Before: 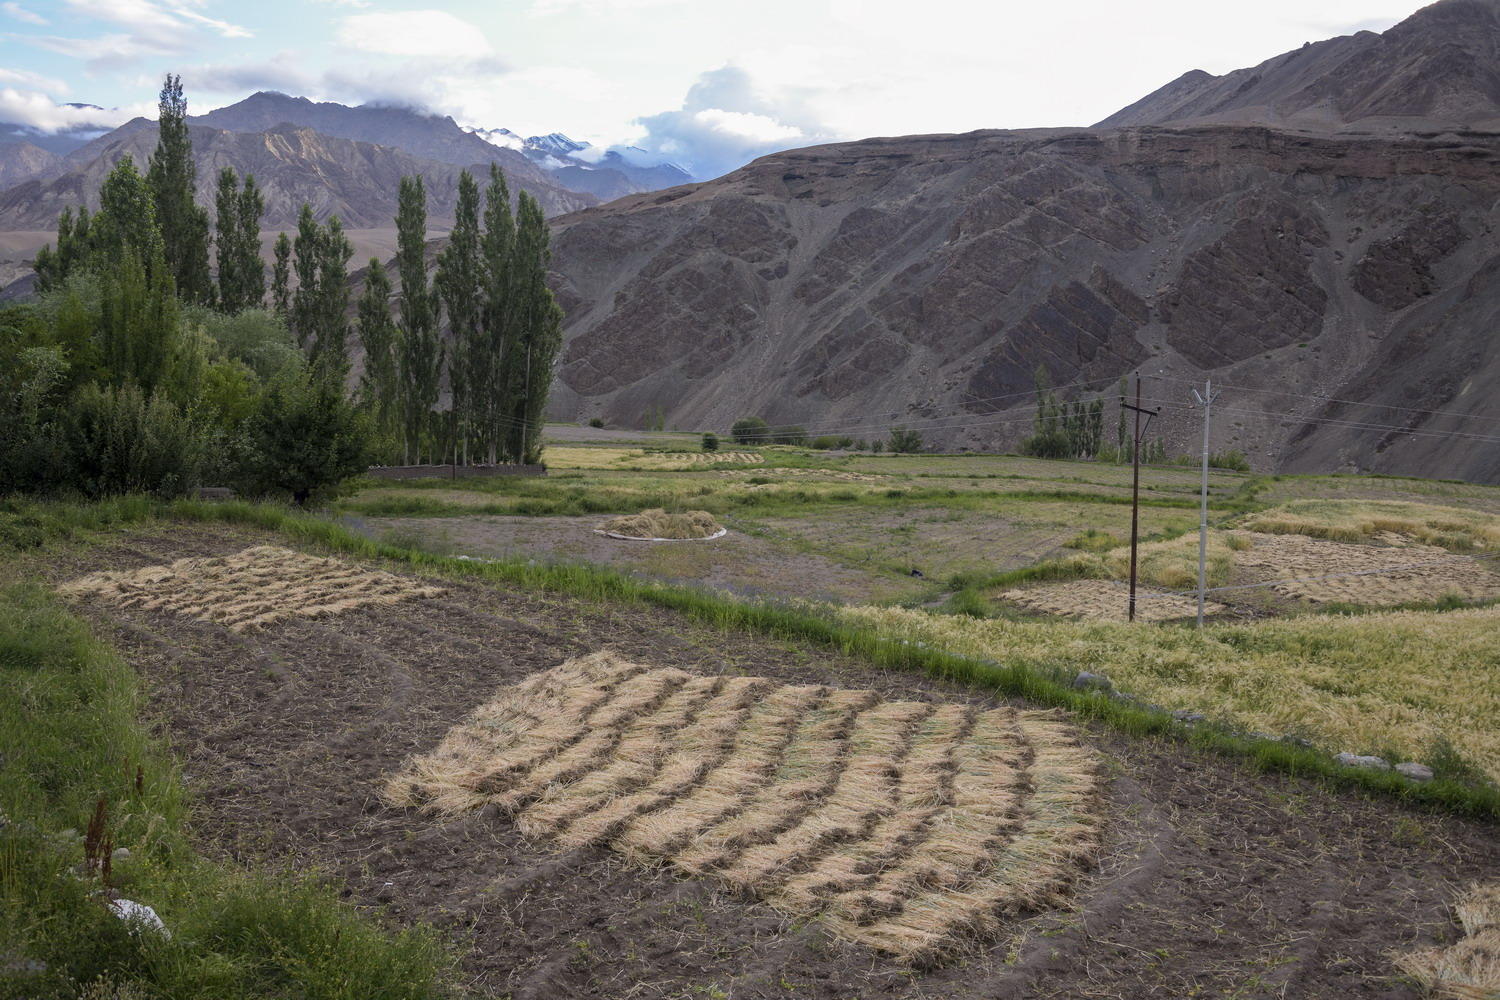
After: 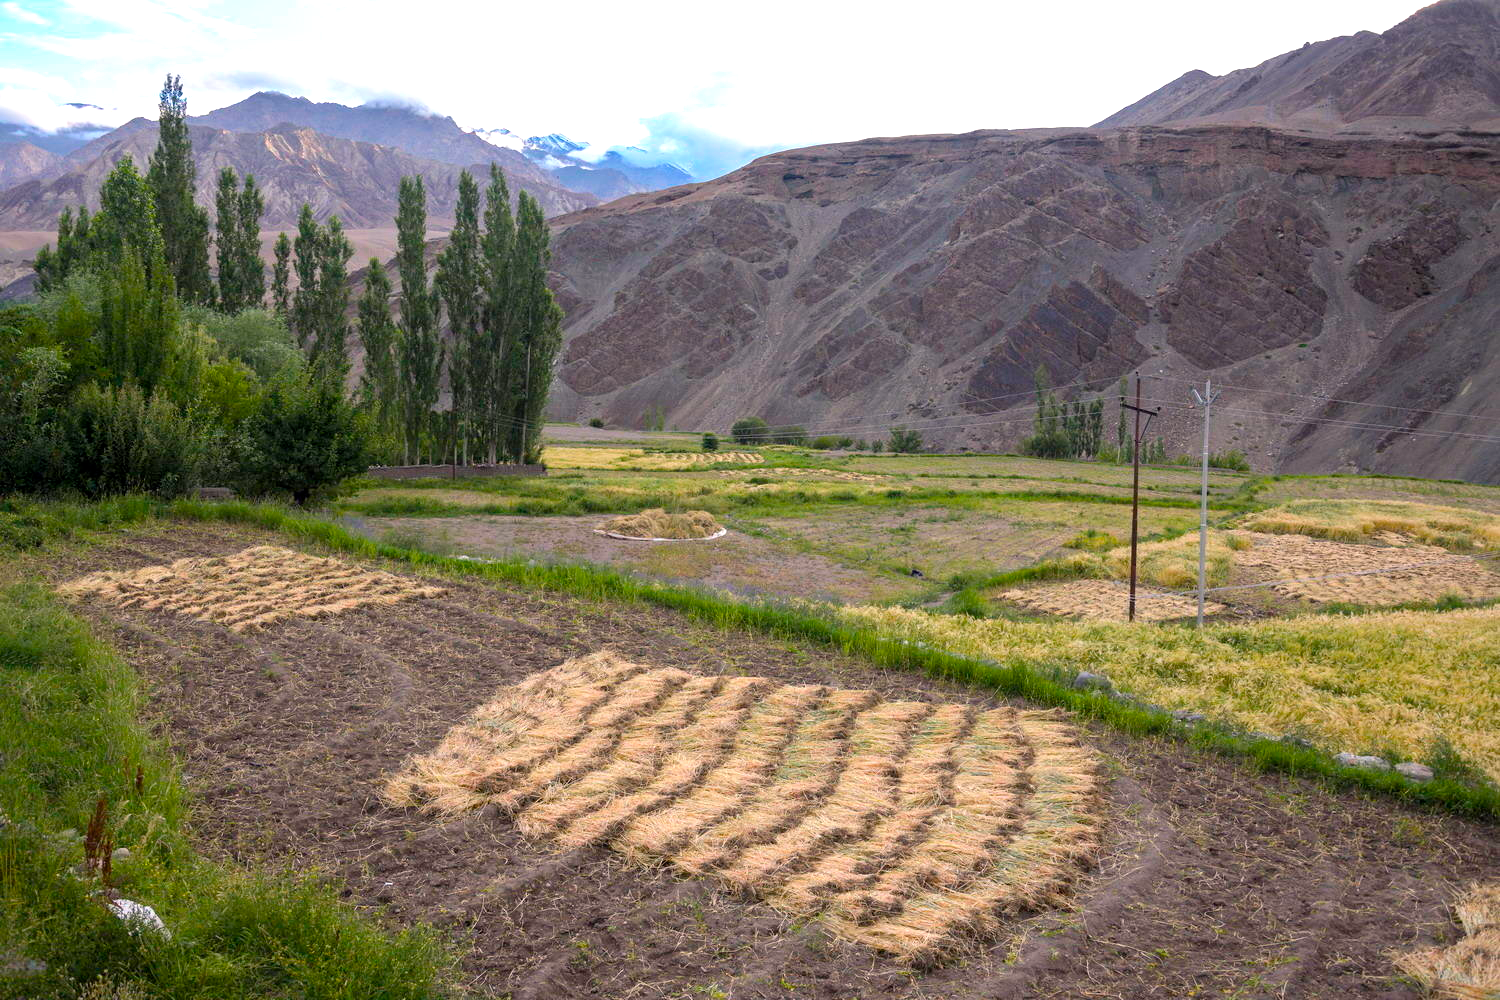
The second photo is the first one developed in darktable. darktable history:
exposure: exposure 0.691 EV, compensate highlight preservation false
color balance rgb: highlights gain › chroma 1.113%, highlights gain › hue 60.13°, perceptual saturation grading › global saturation 29.493%
